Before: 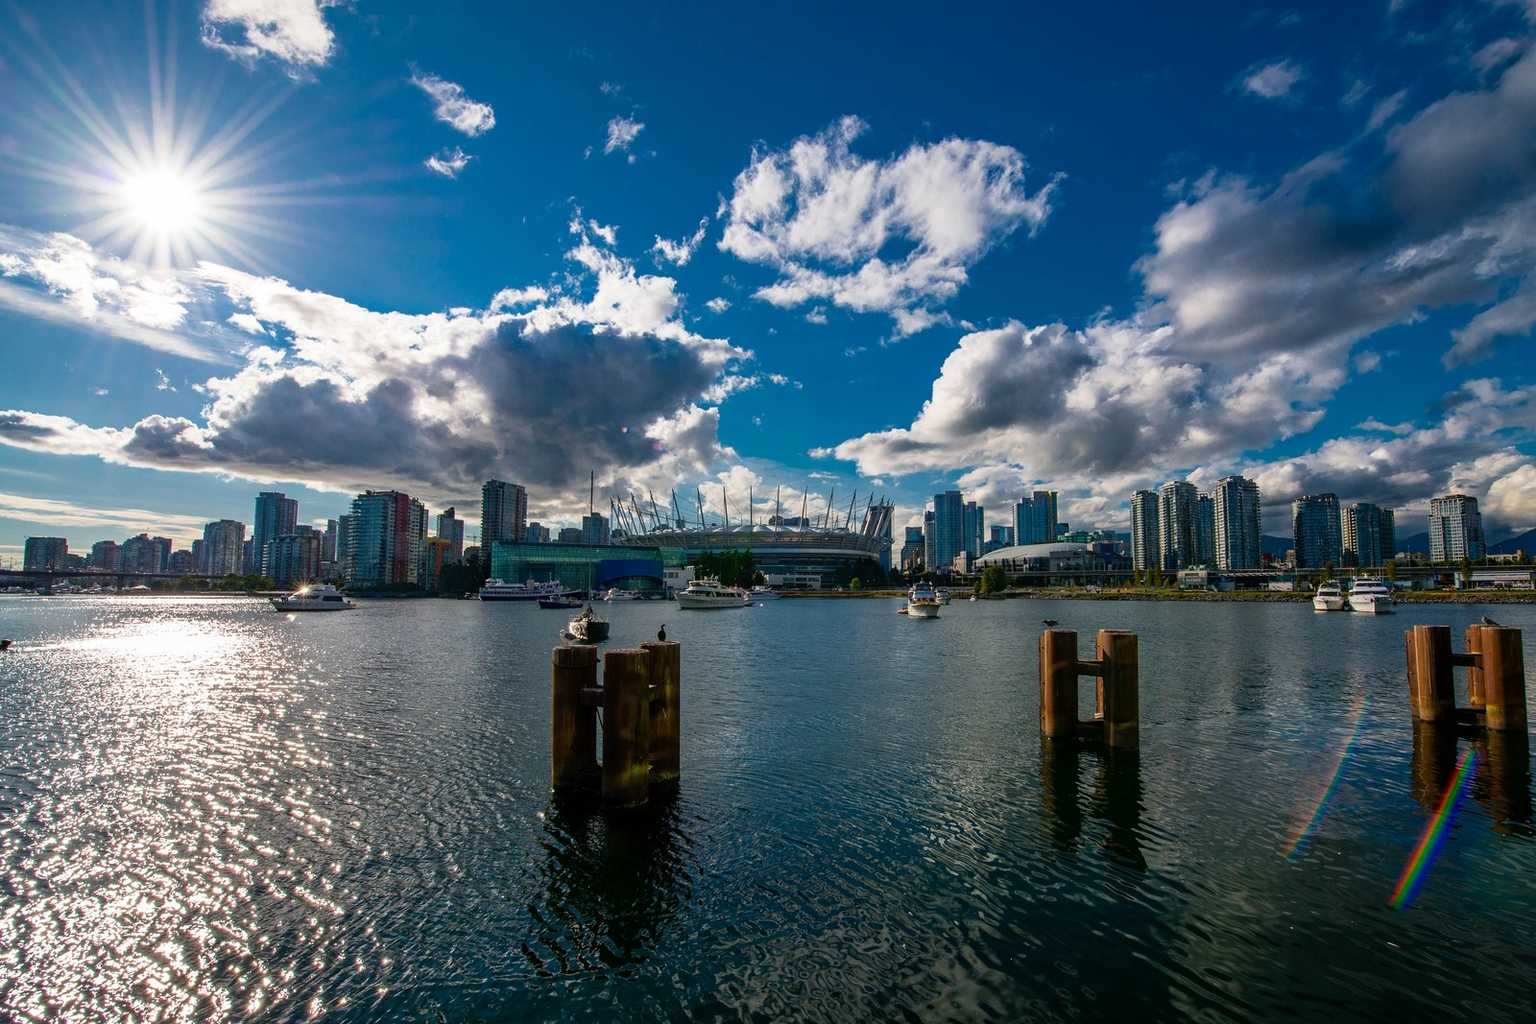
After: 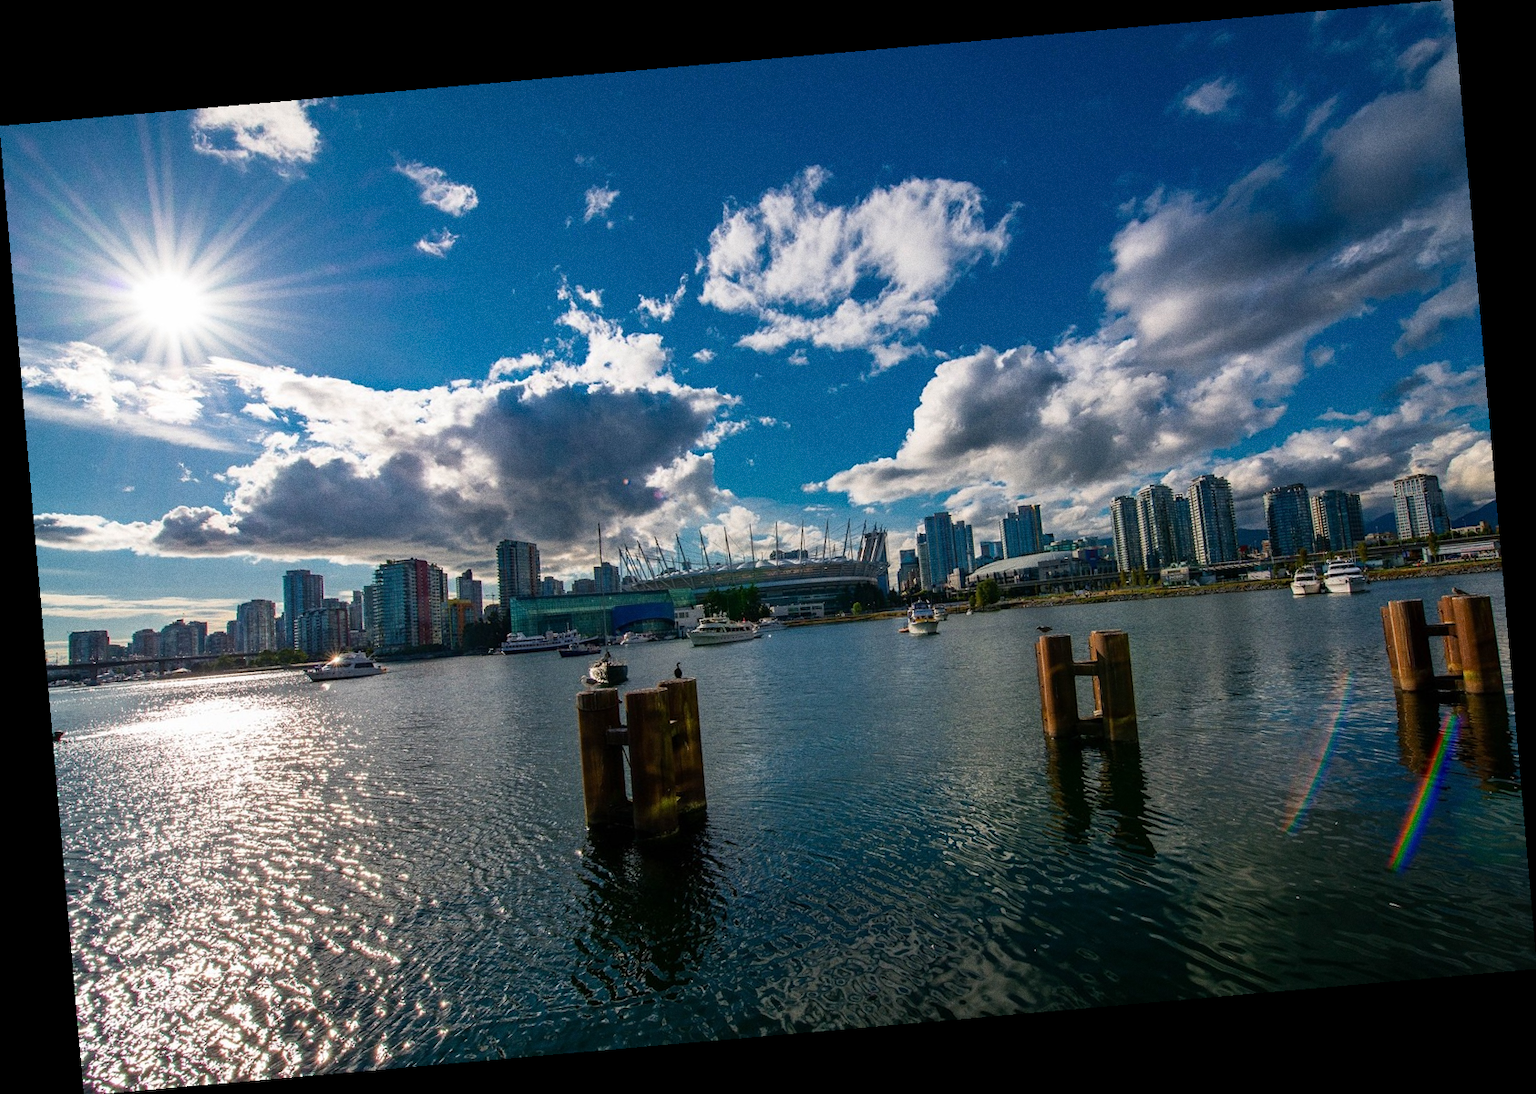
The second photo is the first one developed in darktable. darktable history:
grain: coarseness 0.47 ISO
rotate and perspective: rotation -4.98°, automatic cropping off
